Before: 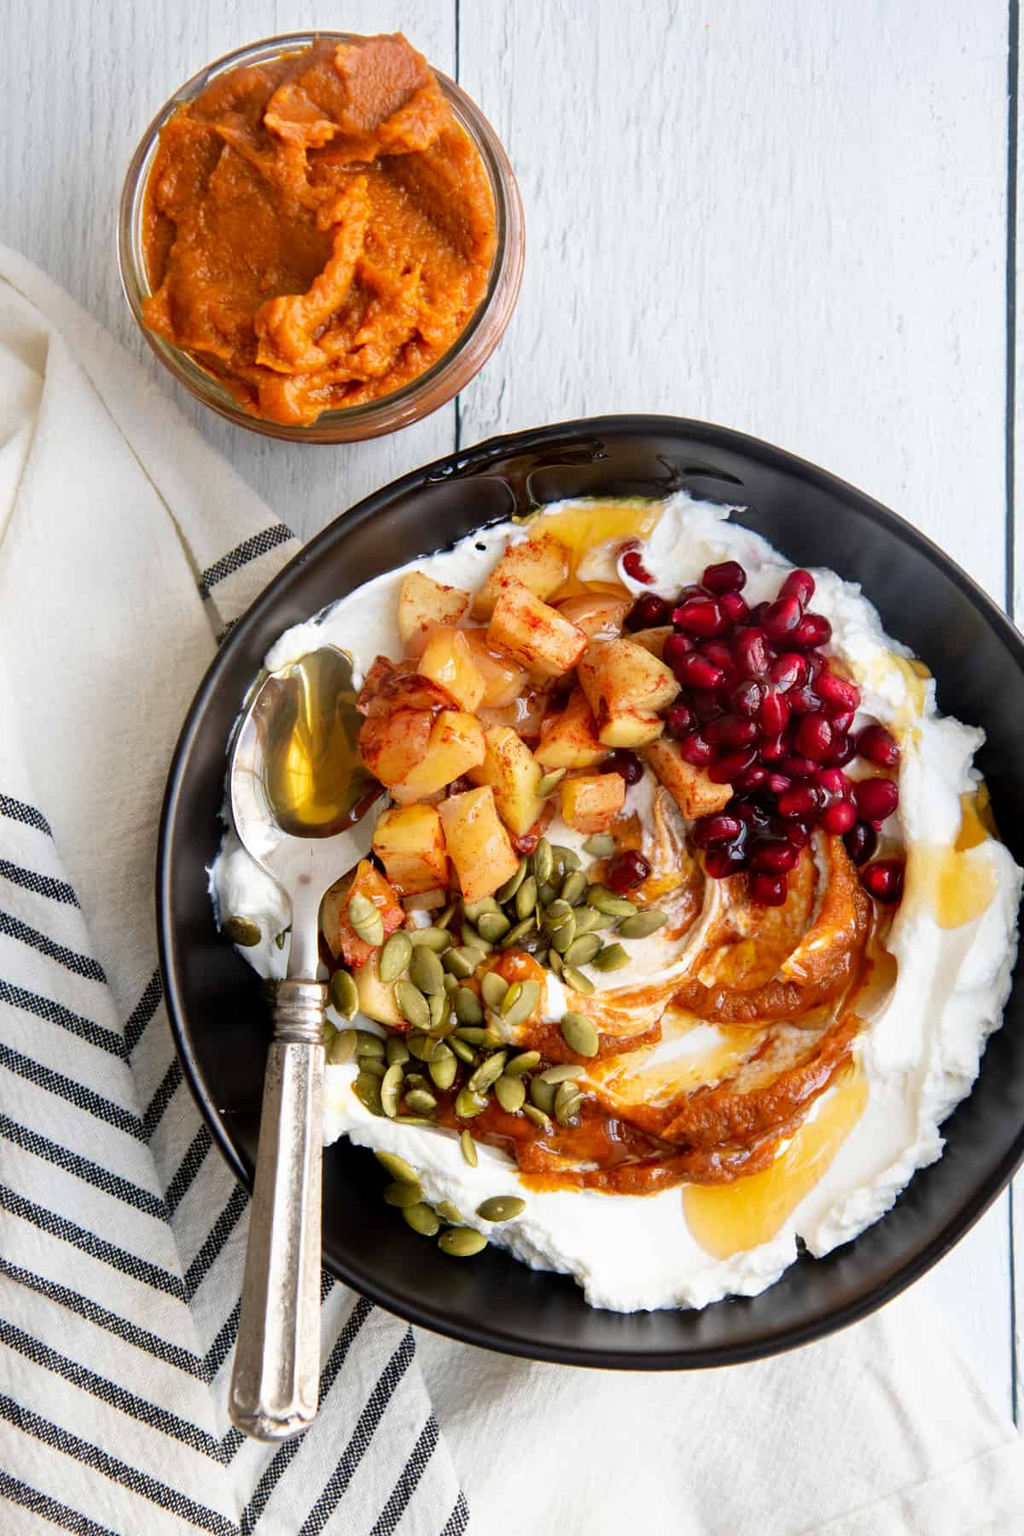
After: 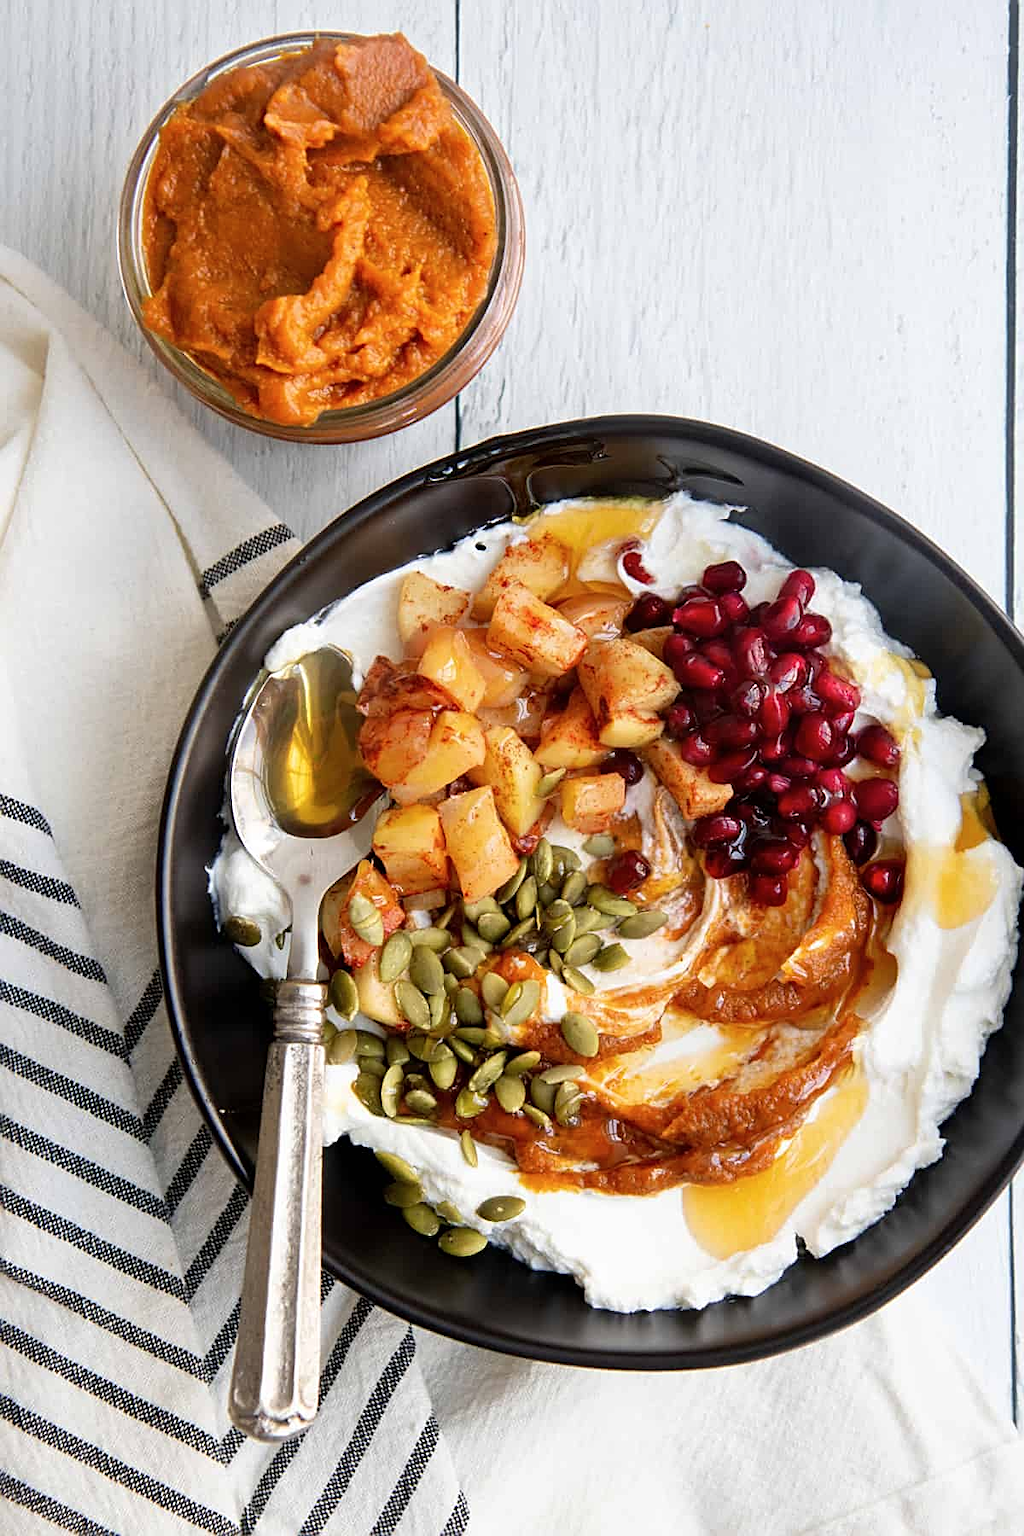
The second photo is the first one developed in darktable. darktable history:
sharpen: on, module defaults
contrast brightness saturation: saturation -0.05
